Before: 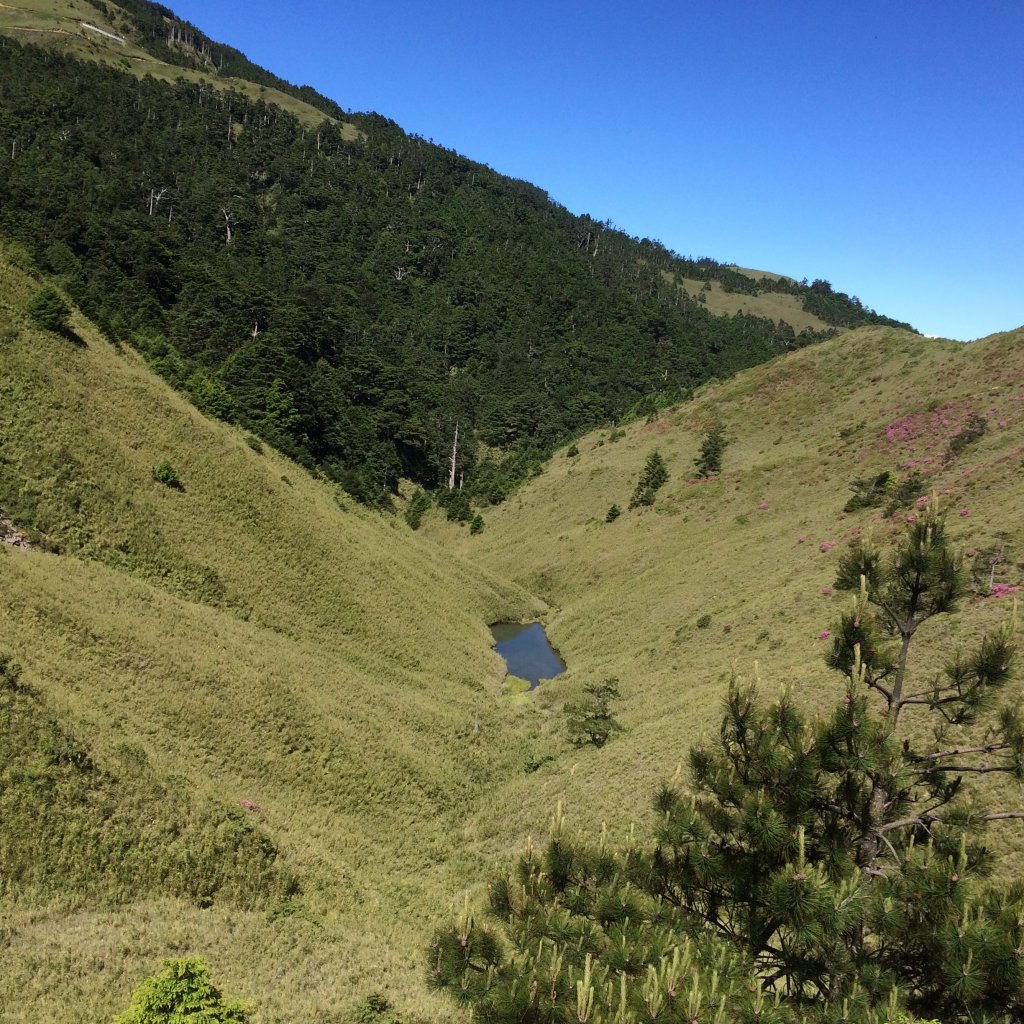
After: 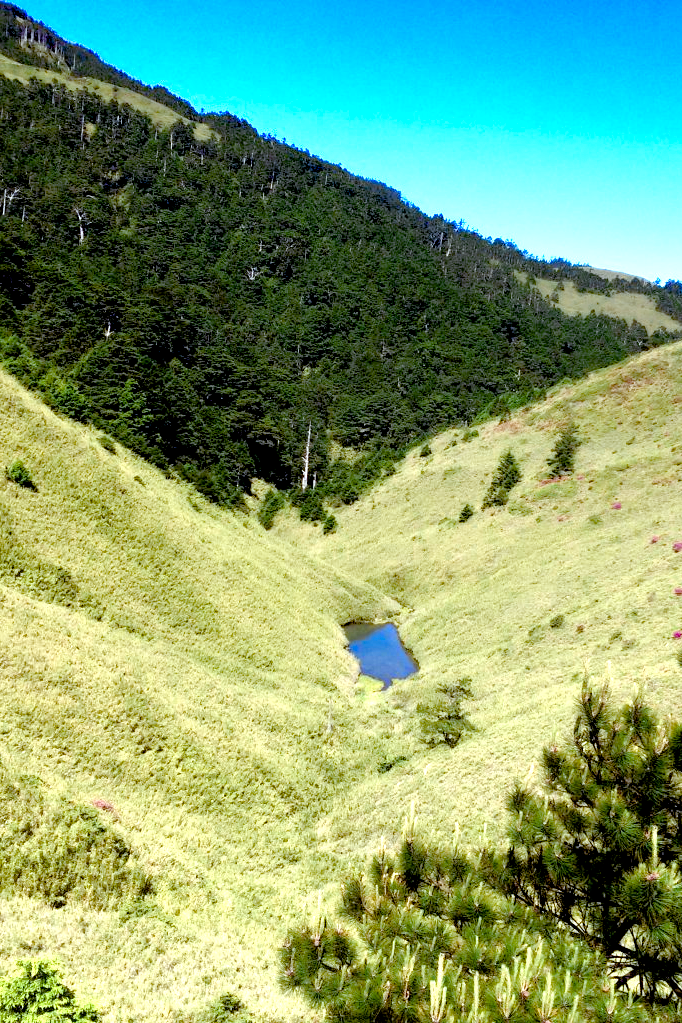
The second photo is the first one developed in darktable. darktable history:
crop and rotate: left 14.428%, right 18.896%
exposure: black level correction 0.011, exposure 1.081 EV, compensate exposure bias true, compensate highlight preservation false
color calibration: illuminant as shot in camera, x 0.369, y 0.376, temperature 4324.4 K
color zones: curves: ch0 [(0.004, 0.305) (0.261, 0.623) (0.389, 0.399) (0.708, 0.571) (0.947, 0.34)]; ch1 [(0.025, 0.645) (0.229, 0.584) (0.326, 0.551) (0.484, 0.262) (0.757, 0.643)]
color balance rgb: shadows lift › luminance 0.622%, shadows lift › chroma 6.904%, shadows lift › hue 298.35°, linear chroma grading › shadows -9.646%, linear chroma grading › global chroma 20.004%, perceptual saturation grading › global saturation 20%, perceptual saturation grading › highlights -49.245%, perceptual saturation grading › shadows 24.41%, global vibrance 3.534%
